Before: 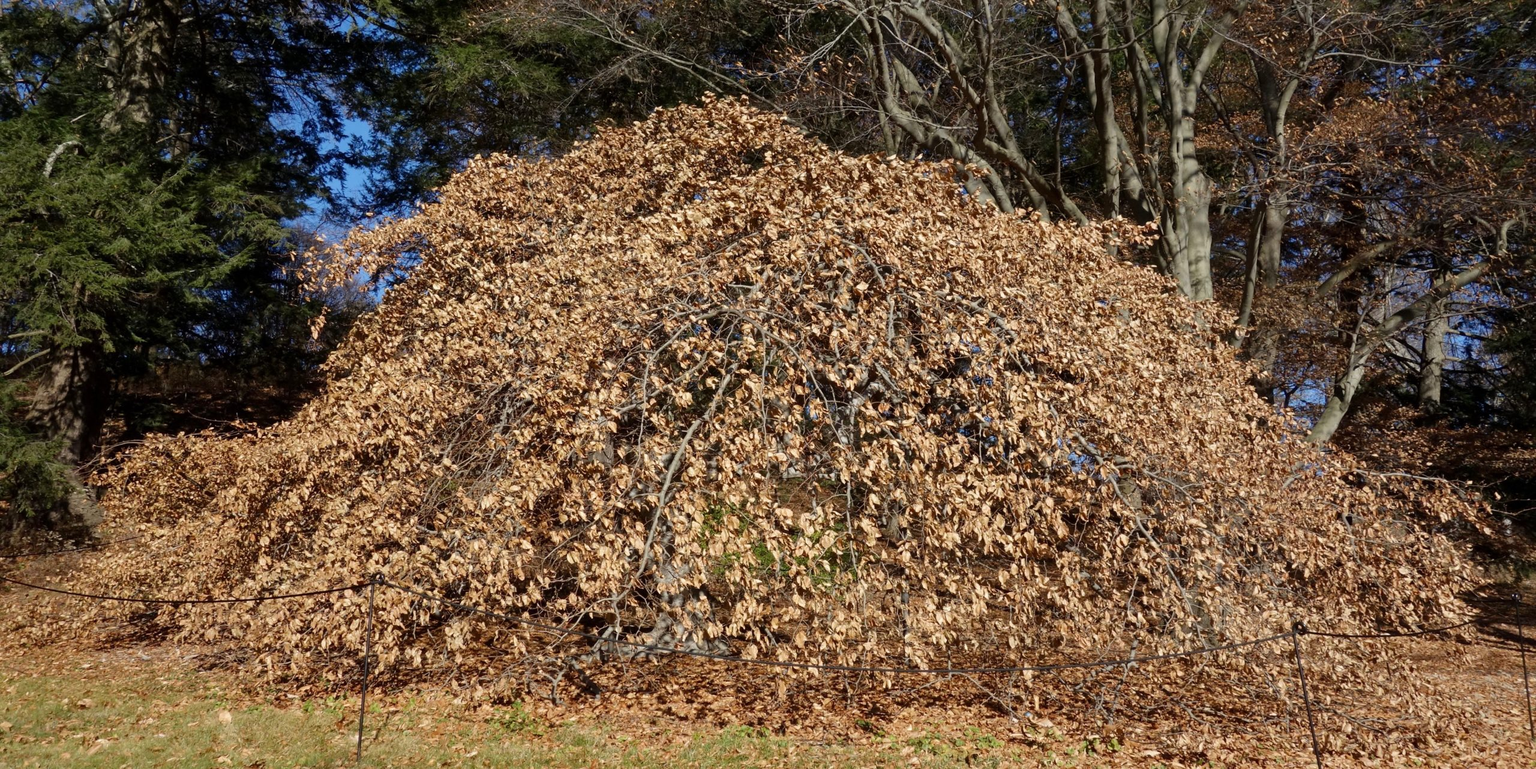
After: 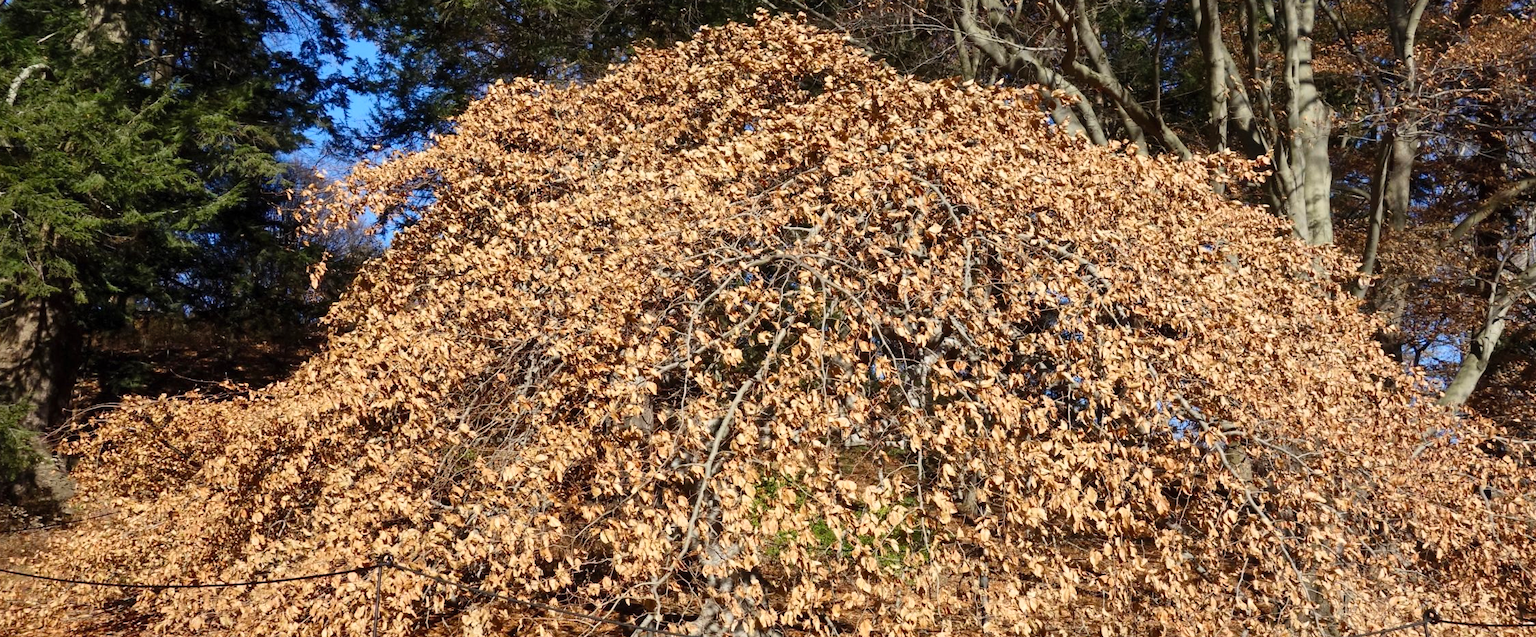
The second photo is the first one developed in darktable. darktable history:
crop and rotate: left 2.469%, top 11.047%, right 9.347%, bottom 15.769%
contrast brightness saturation: contrast 0.202, brightness 0.164, saturation 0.218
